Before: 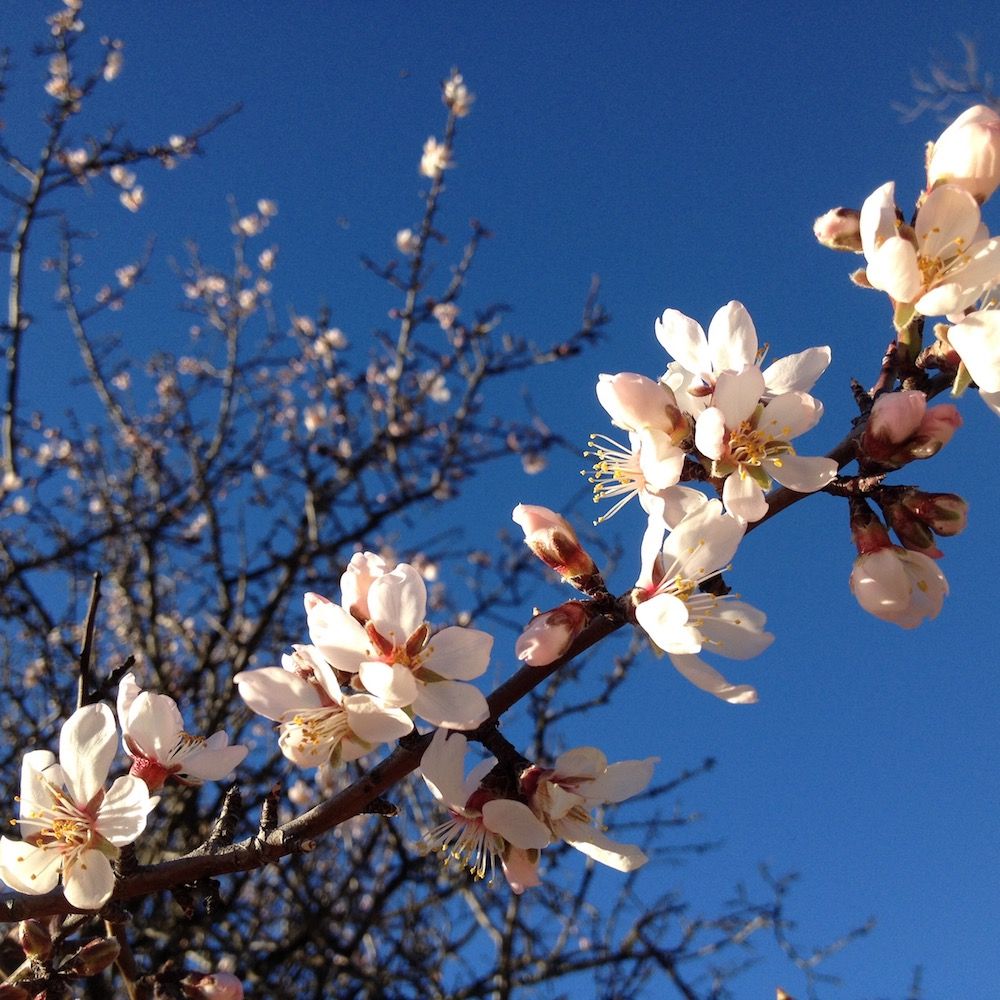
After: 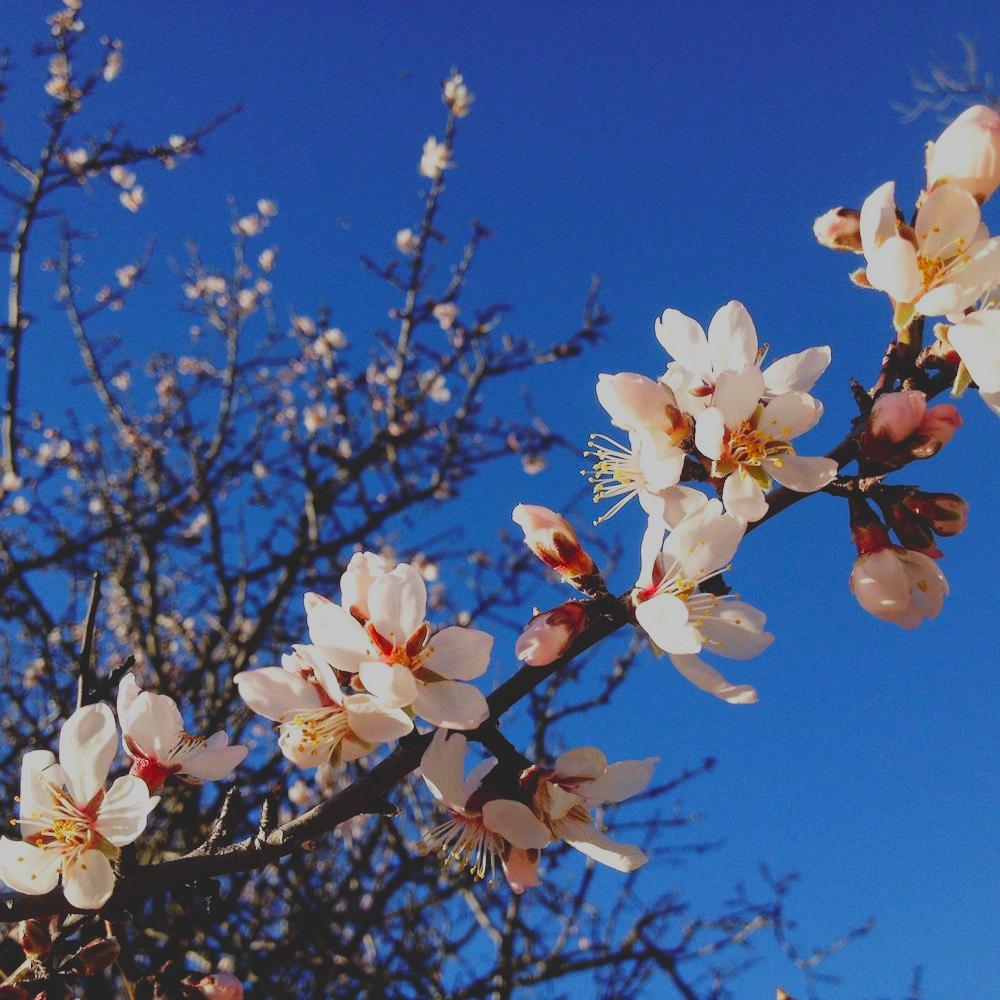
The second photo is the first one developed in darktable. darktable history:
sigmoid: contrast 1.8, skew -0.2, preserve hue 0%, red attenuation 0.1, red rotation 0.035, green attenuation 0.1, green rotation -0.017, blue attenuation 0.15, blue rotation -0.052, base primaries Rec2020
contrast brightness saturation: contrast -0.28
